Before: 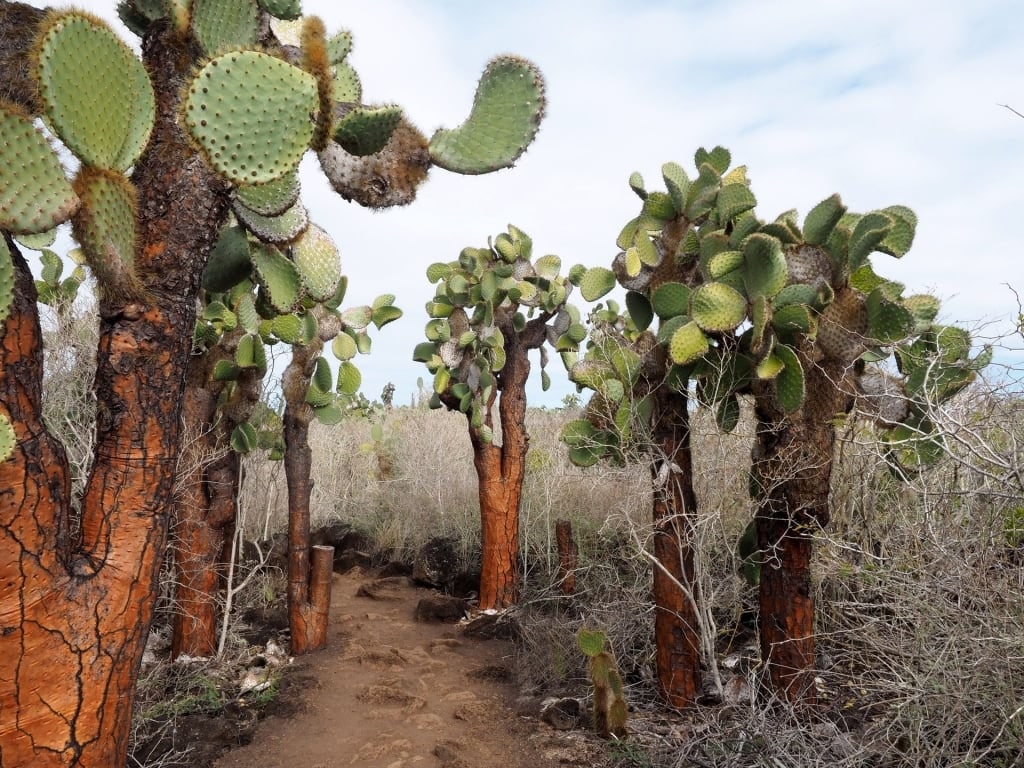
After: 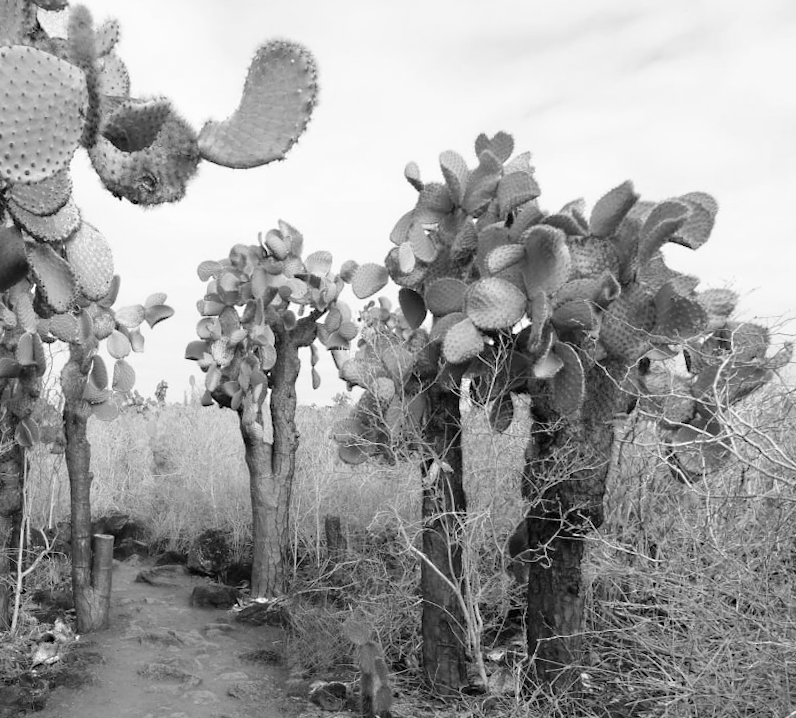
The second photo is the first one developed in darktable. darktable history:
rotate and perspective: rotation 0.062°, lens shift (vertical) 0.115, lens shift (horizontal) -0.133, crop left 0.047, crop right 0.94, crop top 0.061, crop bottom 0.94
color correction: saturation 2.15
crop: left 17.582%, bottom 0.031%
monochrome: on, module defaults
contrast brightness saturation: brightness 0.18, saturation -0.5
sharpen: radius 5.325, amount 0.312, threshold 26.433
